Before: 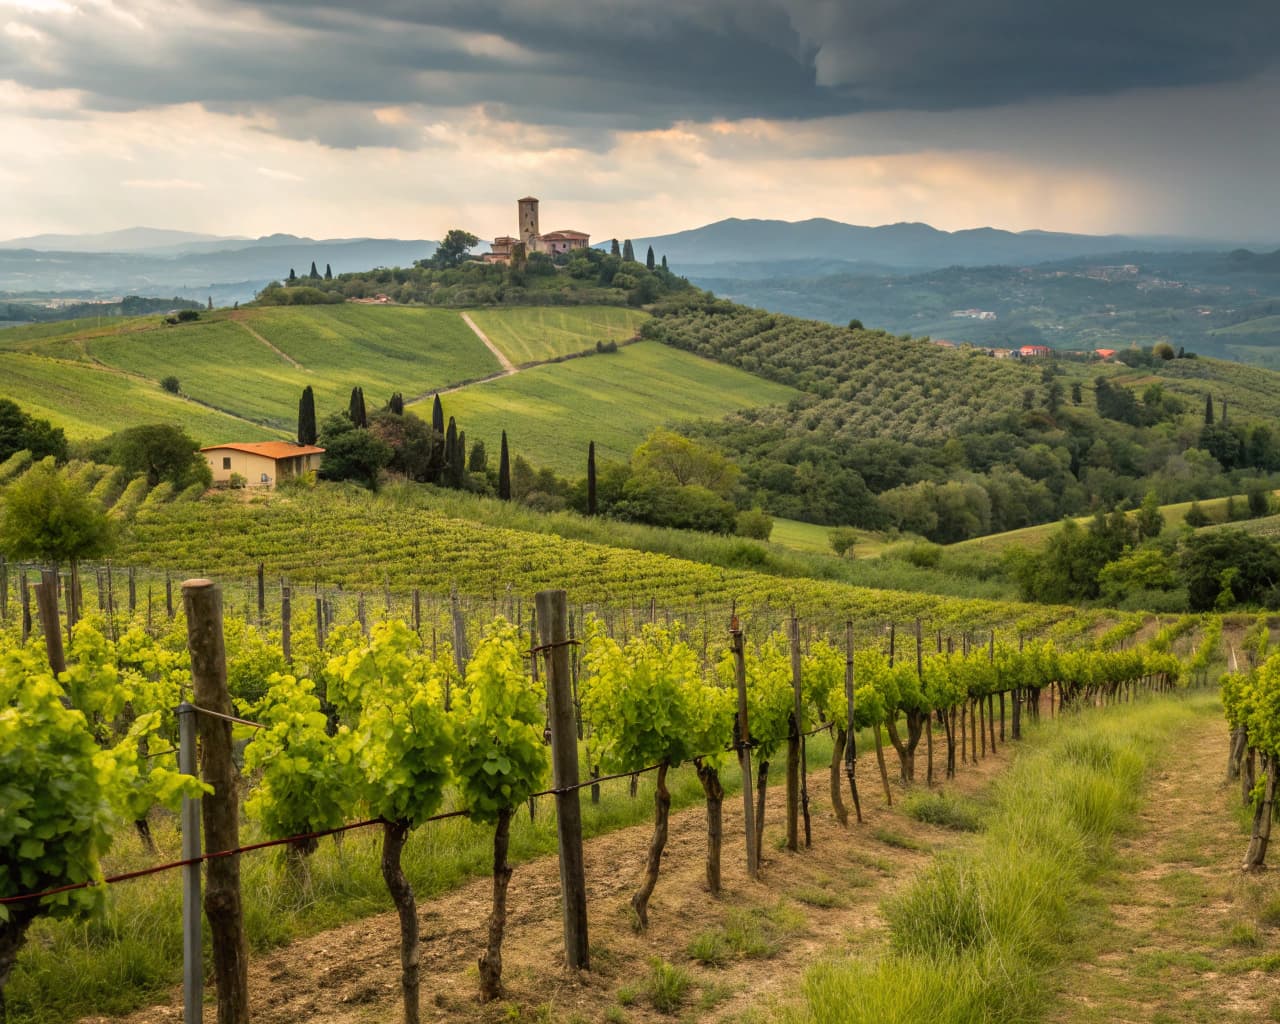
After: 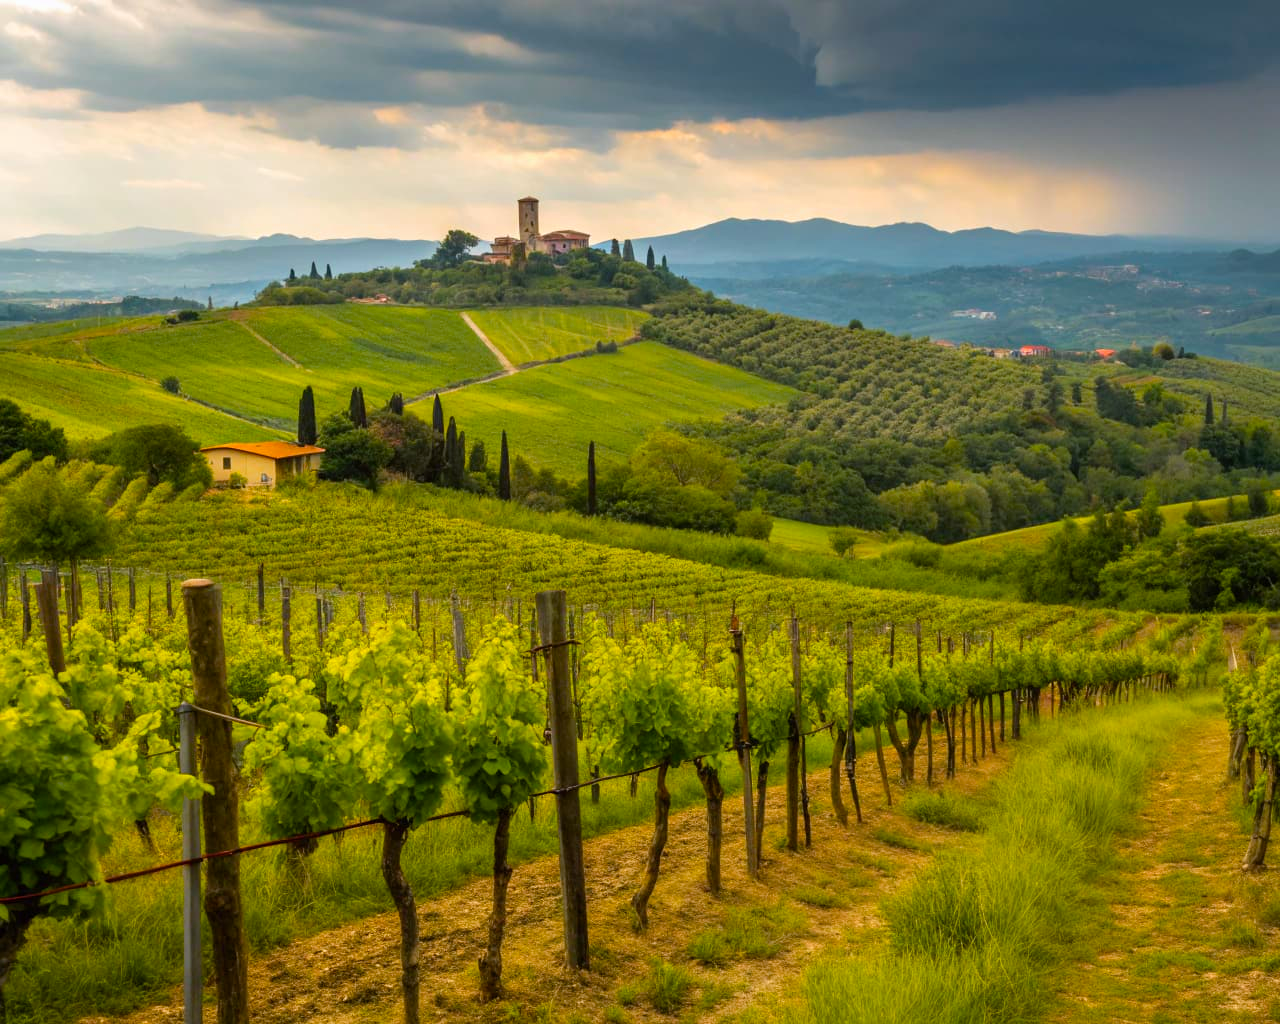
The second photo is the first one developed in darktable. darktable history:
white balance: red 0.988, blue 1.017
color balance rgb: linear chroma grading › global chroma 15%, perceptual saturation grading › global saturation 30%
